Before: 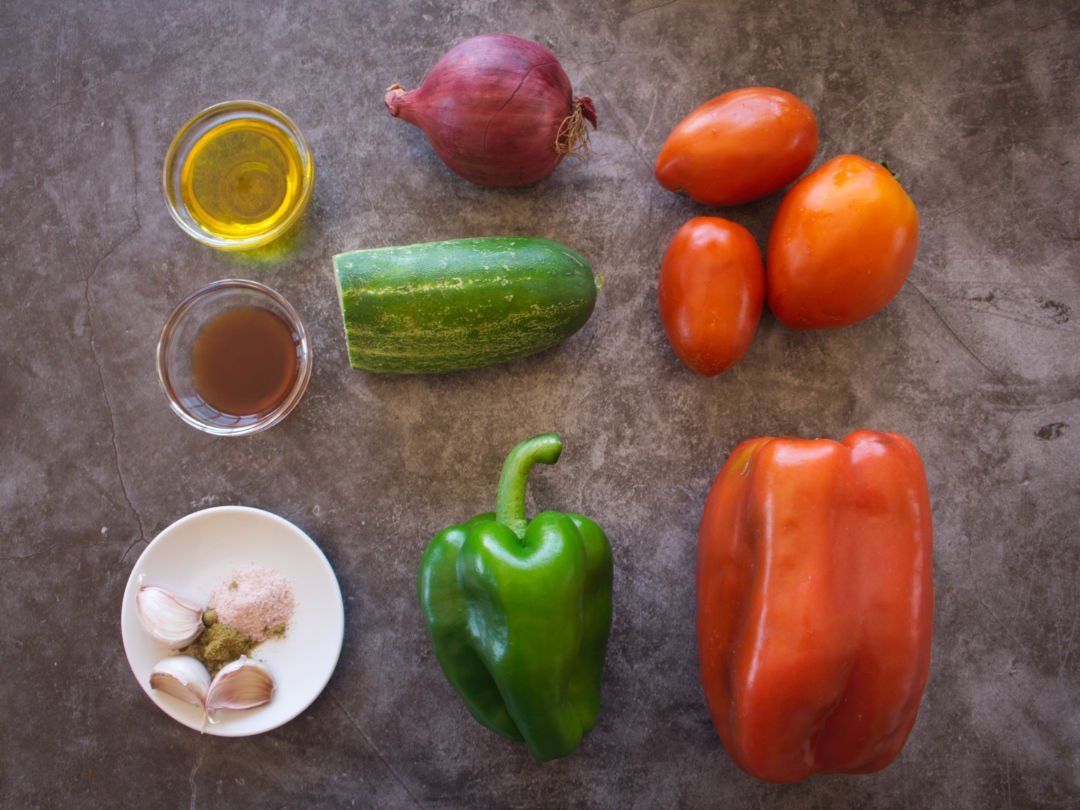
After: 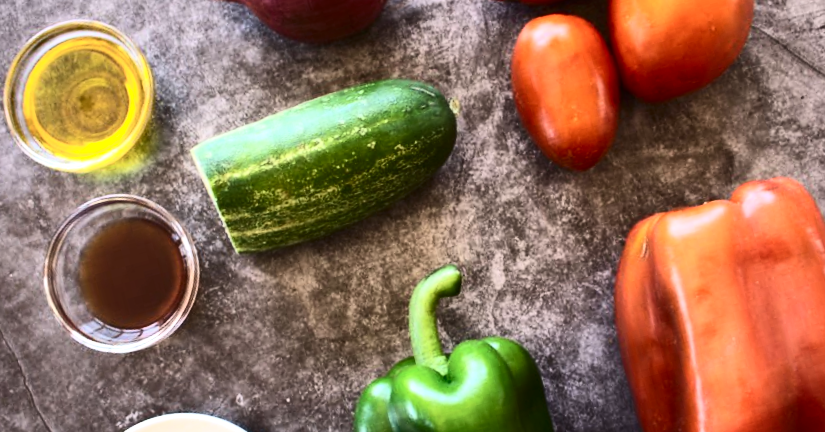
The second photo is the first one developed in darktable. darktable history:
crop and rotate: left 7.196%, top 4.574%, right 10.605%, bottom 13.178%
rotate and perspective: rotation -14.8°, crop left 0.1, crop right 0.903, crop top 0.25, crop bottom 0.748
contrast brightness saturation: contrast 0.39, brightness 0.1
tone equalizer: -8 EV -0.75 EV, -7 EV -0.7 EV, -6 EV -0.6 EV, -5 EV -0.4 EV, -3 EV 0.4 EV, -2 EV 0.6 EV, -1 EV 0.7 EV, +0 EV 0.75 EV, edges refinement/feathering 500, mask exposure compensation -1.57 EV, preserve details no
